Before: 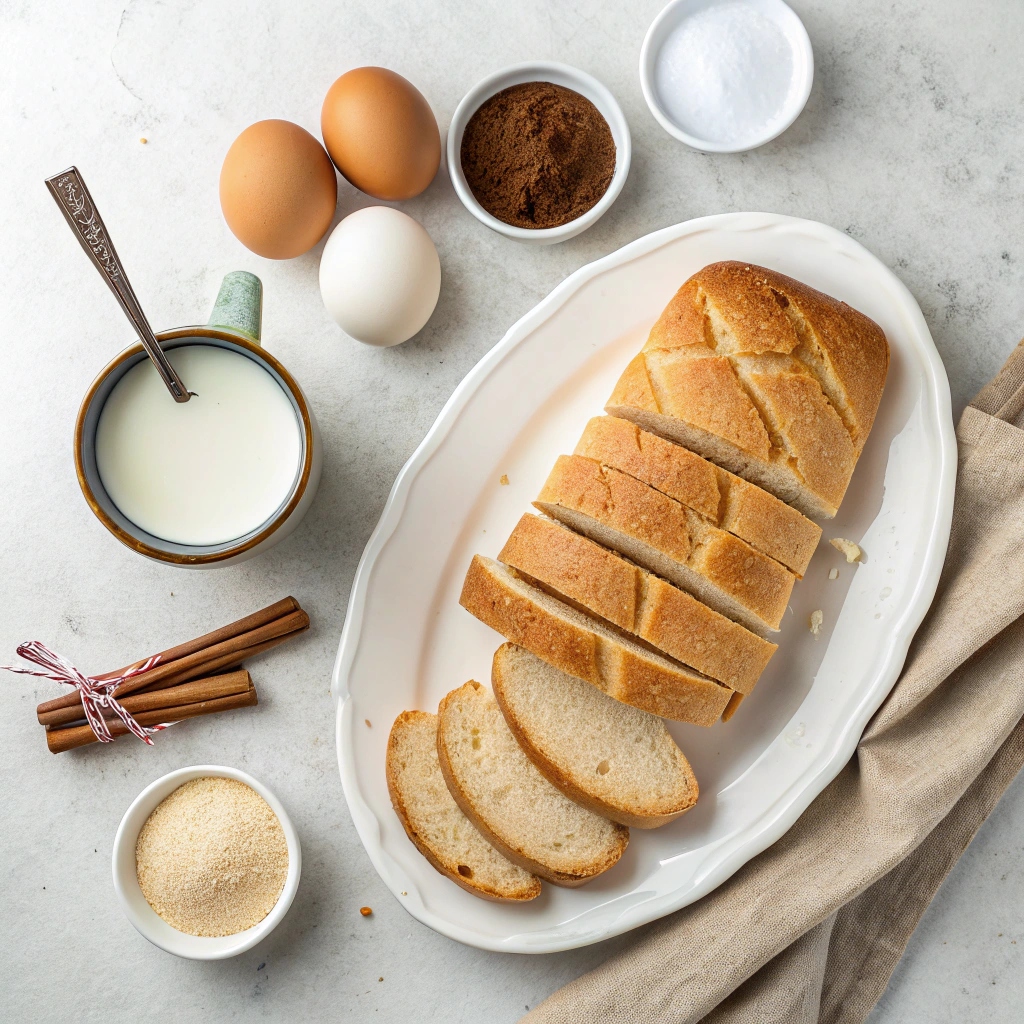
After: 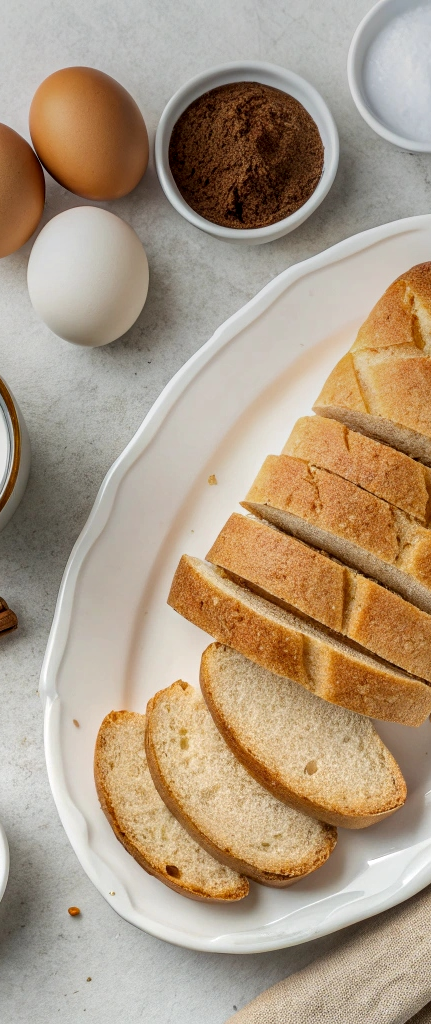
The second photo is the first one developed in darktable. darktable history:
graduated density: on, module defaults
crop: left 28.583%, right 29.231%
local contrast: on, module defaults
